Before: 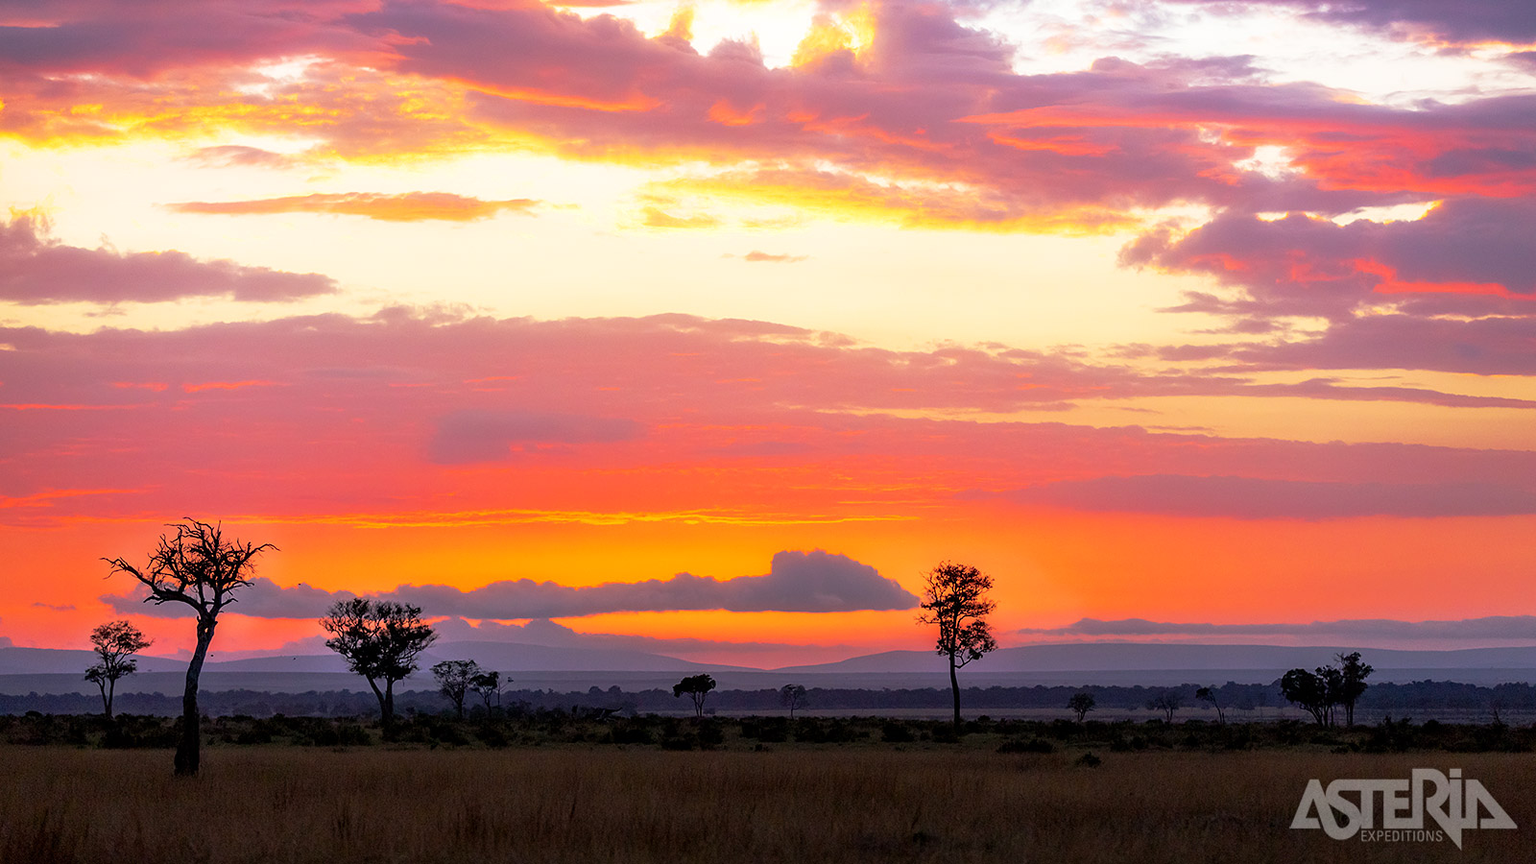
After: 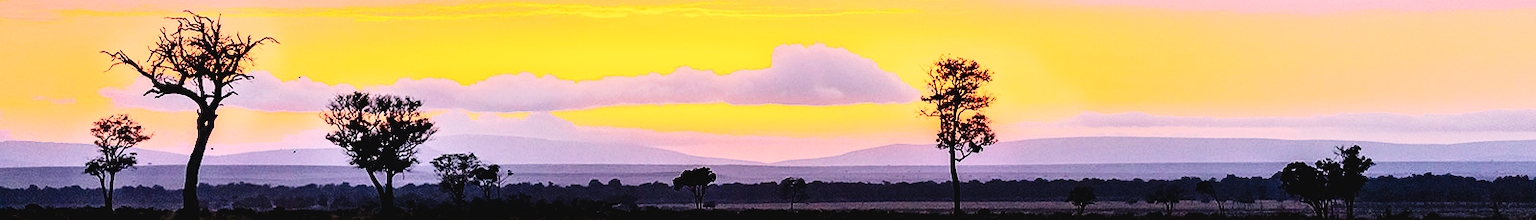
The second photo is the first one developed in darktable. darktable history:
crop and rotate: top 58.709%, bottom 15.651%
base curve: curves: ch0 [(0, 0) (0.007, 0.004) (0.027, 0.03) (0.046, 0.07) (0.207, 0.54) (0.442, 0.872) (0.673, 0.972) (1, 1)]
tone curve: curves: ch0 [(0, 0.036) (0.037, 0.042) (0.184, 0.146) (0.438, 0.521) (0.54, 0.668) (0.698, 0.835) (0.856, 0.92) (1, 0.98)]; ch1 [(0, 0) (0.393, 0.415) (0.447, 0.448) (0.482, 0.459) (0.509, 0.496) (0.527, 0.525) (0.571, 0.602) (0.619, 0.671) (0.715, 0.729) (1, 1)]; ch2 [(0, 0) (0.369, 0.388) (0.449, 0.454) (0.499, 0.5) (0.521, 0.517) (0.53, 0.544) (0.561, 0.607) (0.674, 0.735) (1, 1)], preserve colors none
